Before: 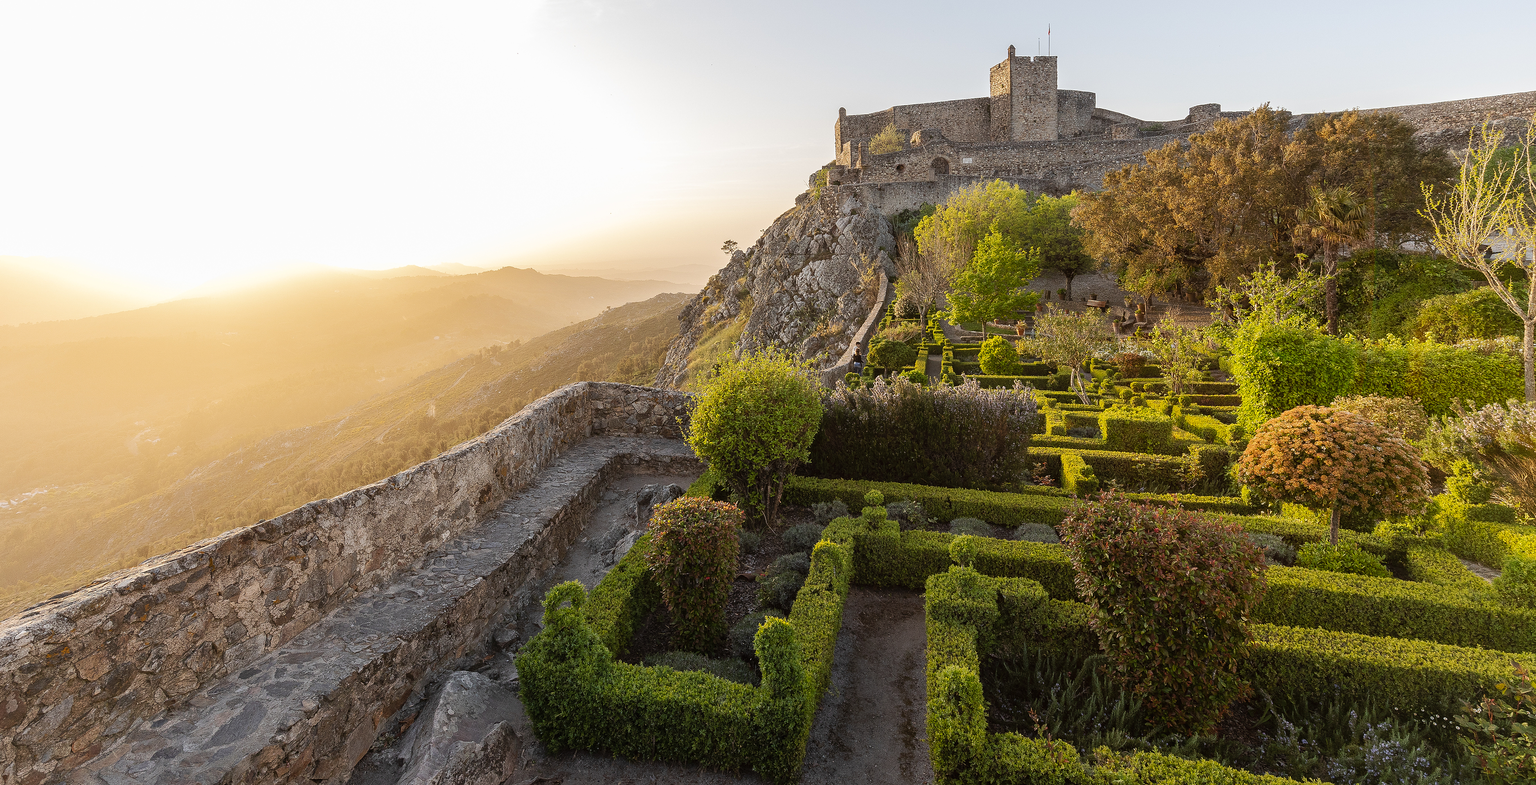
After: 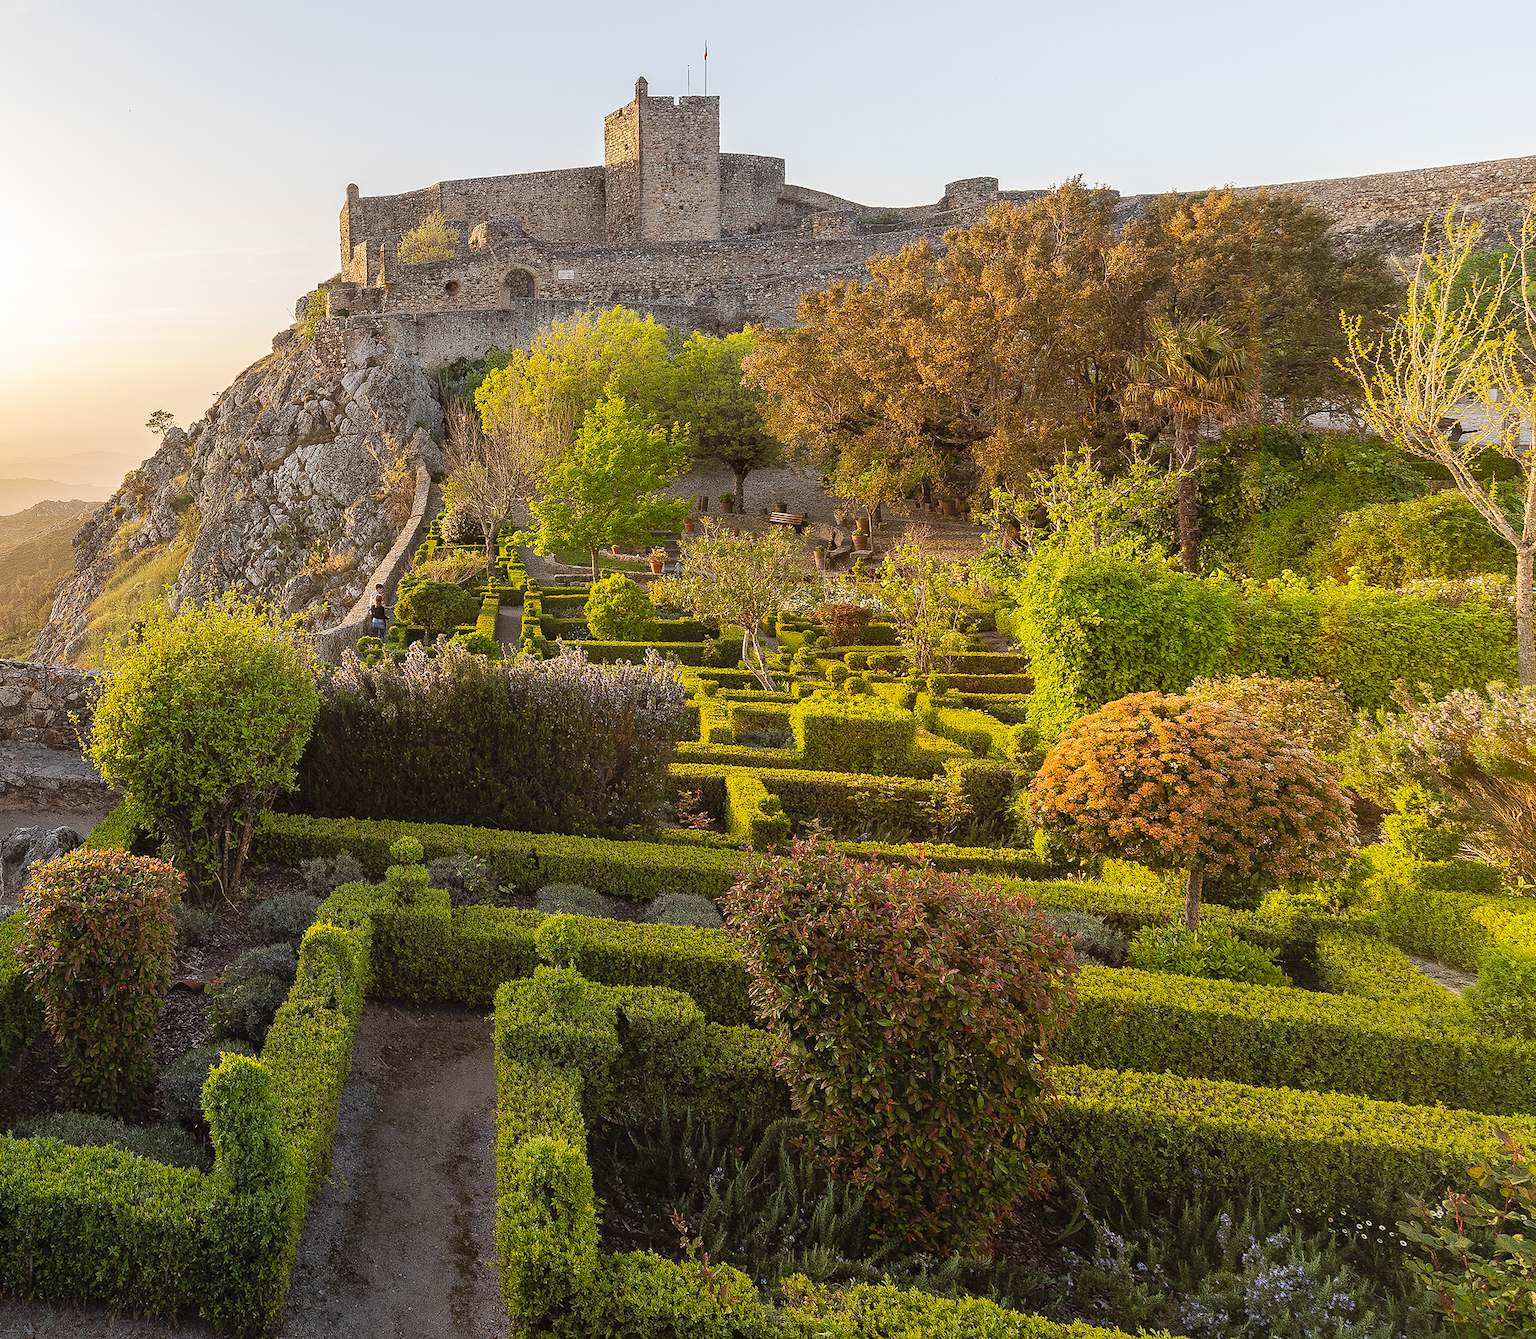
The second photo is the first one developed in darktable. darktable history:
crop: left 41.402%
contrast brightness saturation: brightness 0.09, saturation 0.19
white balance: emerald 1
